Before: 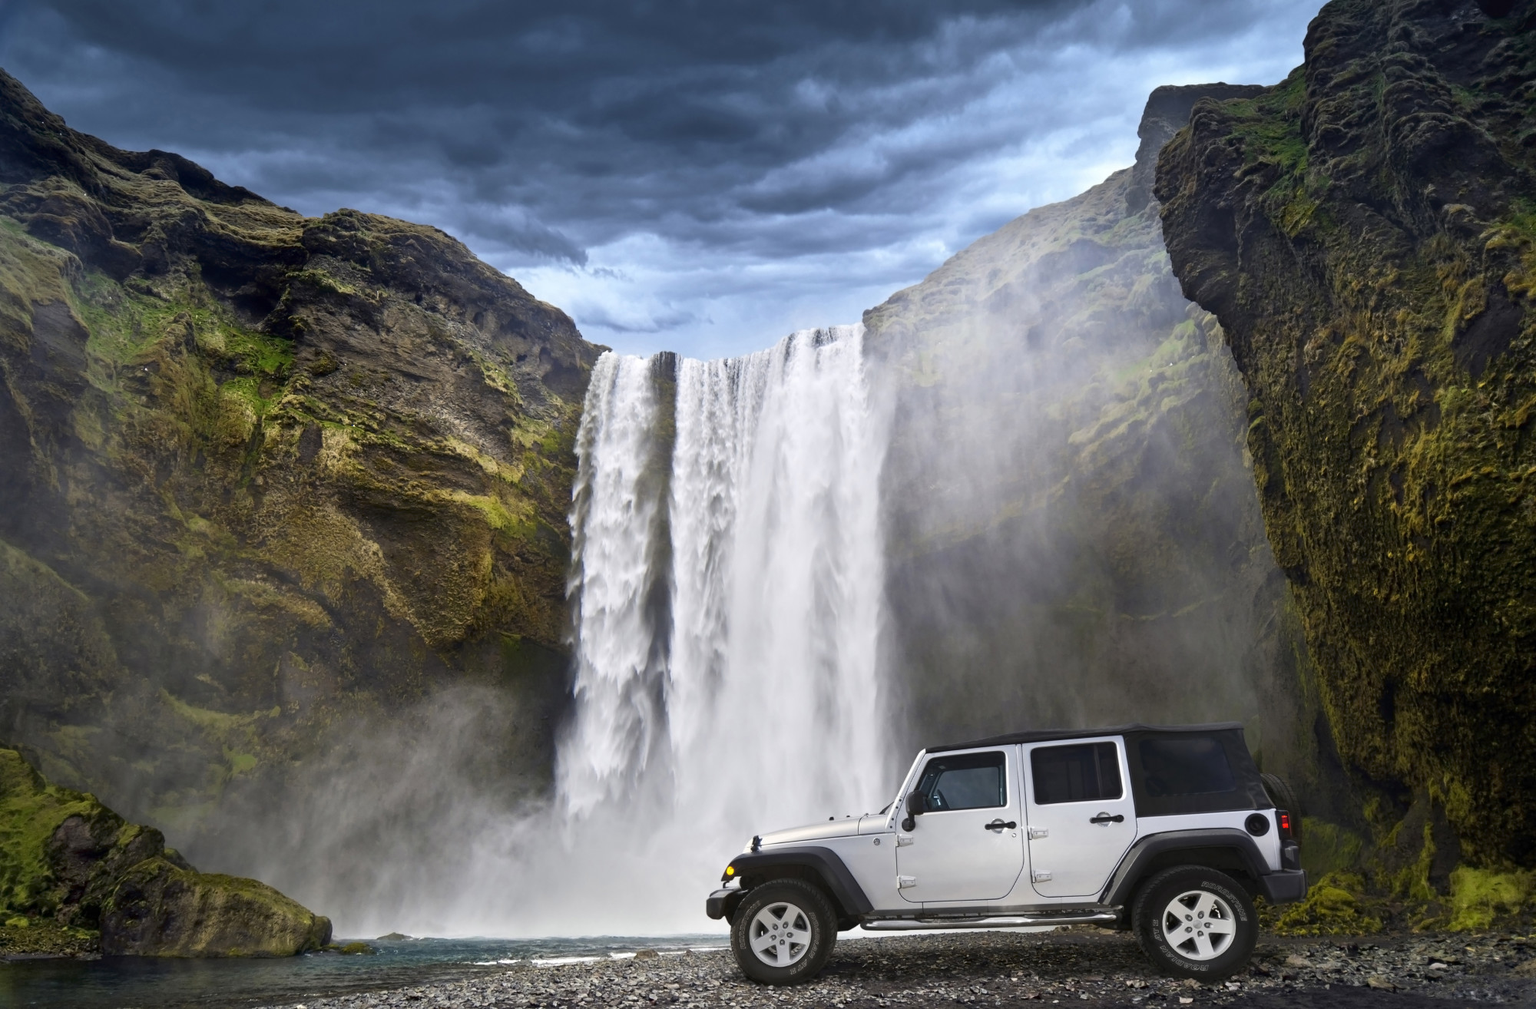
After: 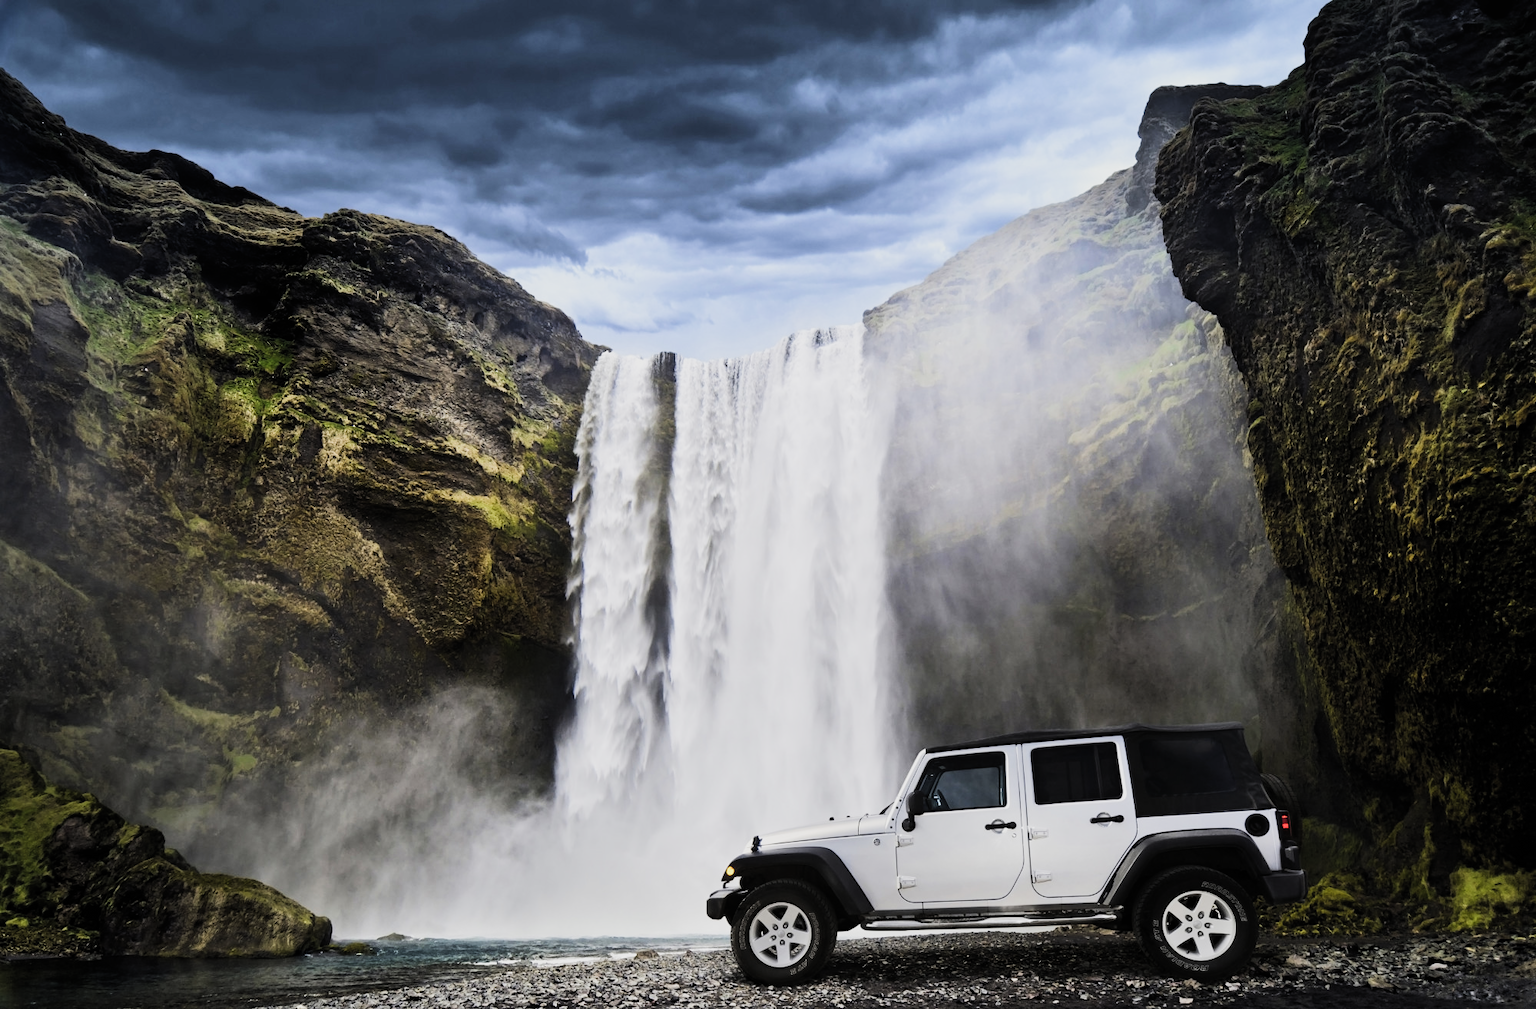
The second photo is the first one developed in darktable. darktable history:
tone equalizer: -8 EV -1.04 EV, -7 EV -1.02 EV, -6 EV -0.882 EV, -5 EV -0.617 EV, -3 EV 0.564 EV, -2 EV 0.885 EV, -1 EV 0.986 EV, +0 EV 1.05 EV, edges refinement/feathering 500, mask exposure compensation -1.57 EV, preserve details no
filmic rgb: black relative exposure -7.65 EV, white relative exposure 4.56 EV, hardness 3.61, preserve chrominance RGB euclidean norm, color science v5 (2021), contrast in shadows safe, contrast in highlights safe
